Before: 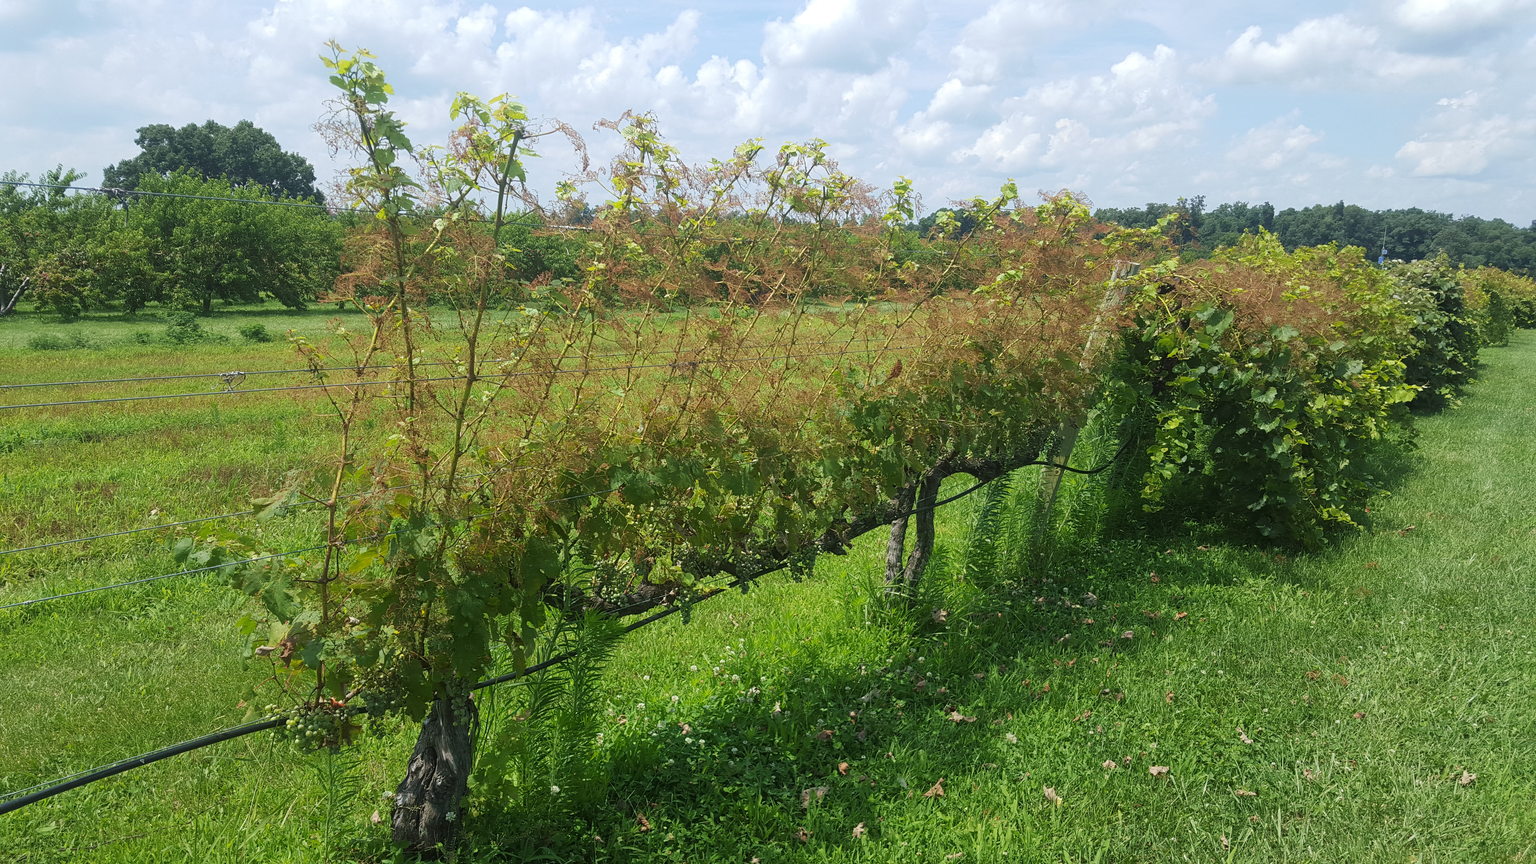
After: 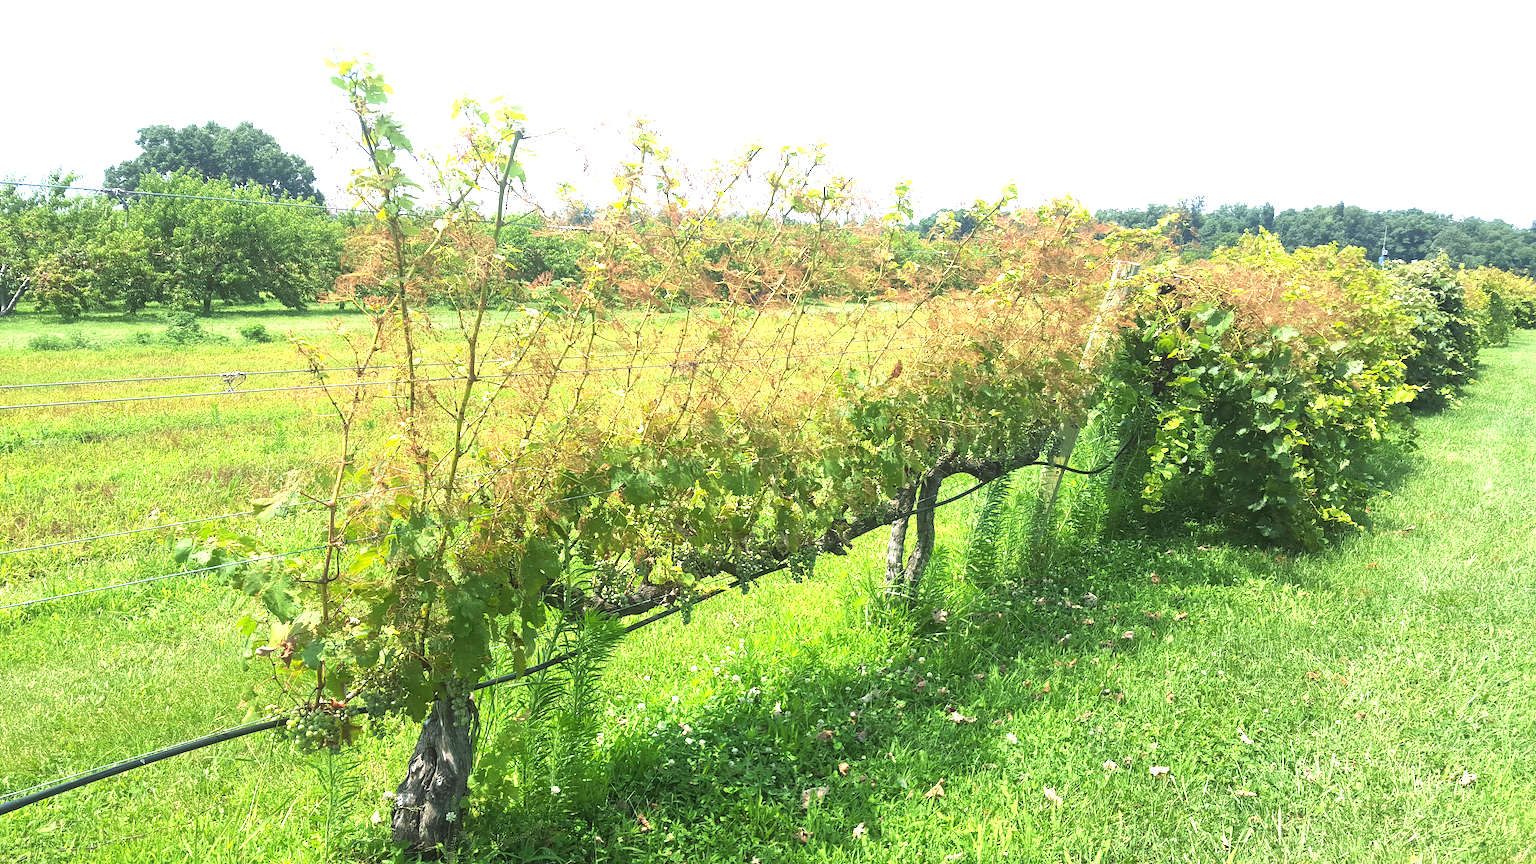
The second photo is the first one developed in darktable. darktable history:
exposure: black level correction 0, exposure 1.613 EV, compensate highlight preservation false
